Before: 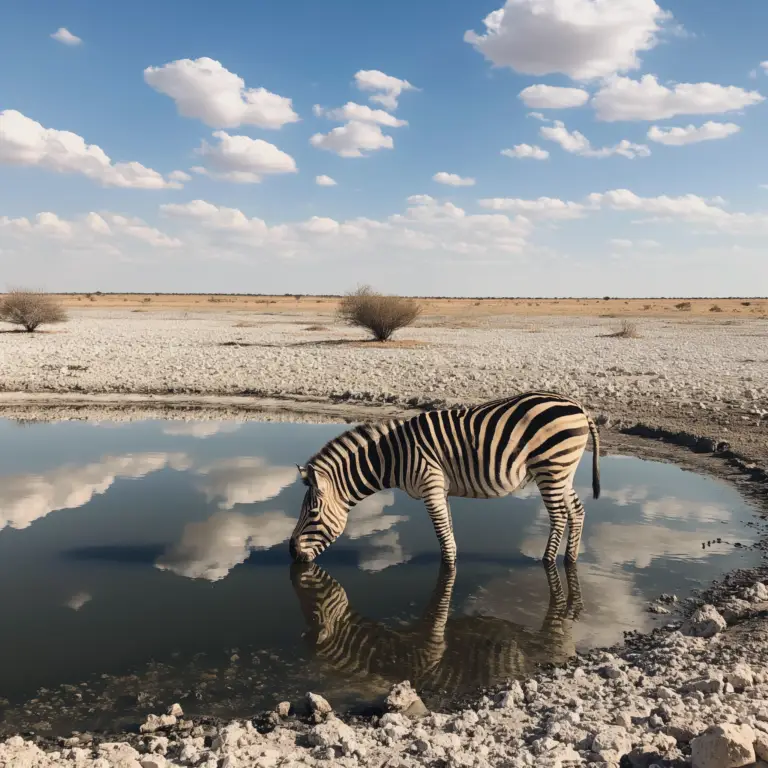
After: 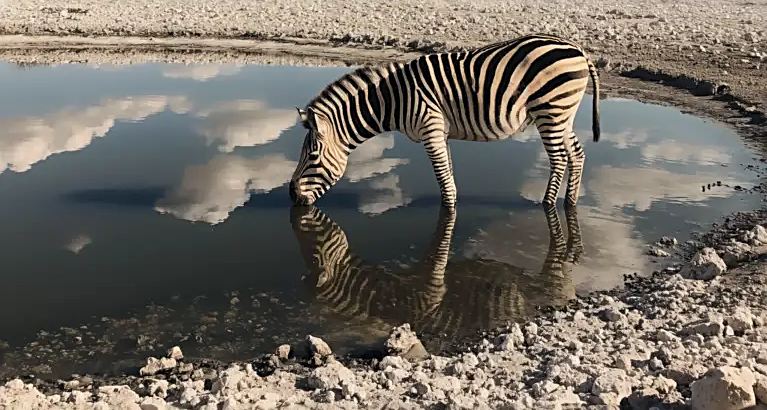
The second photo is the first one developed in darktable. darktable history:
tone equalizer: edges refinement/feathering 500, mask exposure compensation -1.57 EV, preserve details no
levels: levels [0.016, 0.5, 0.996]
crop and rotate: top 46.496%, right 0.078%
sharpen: on, module defaults
exposure: exposure 0.019 EV, compensate exposure bias true, compensate highlight preservation false
